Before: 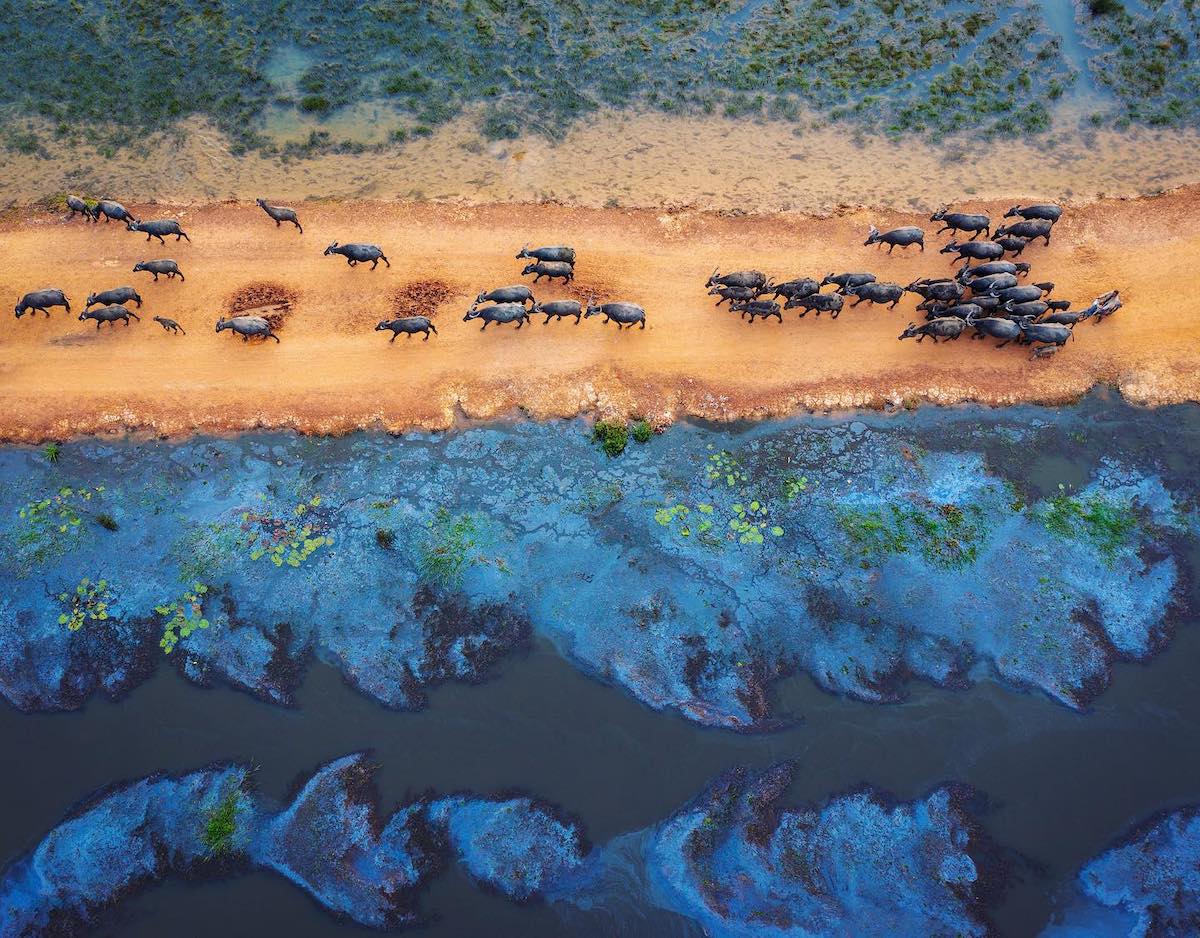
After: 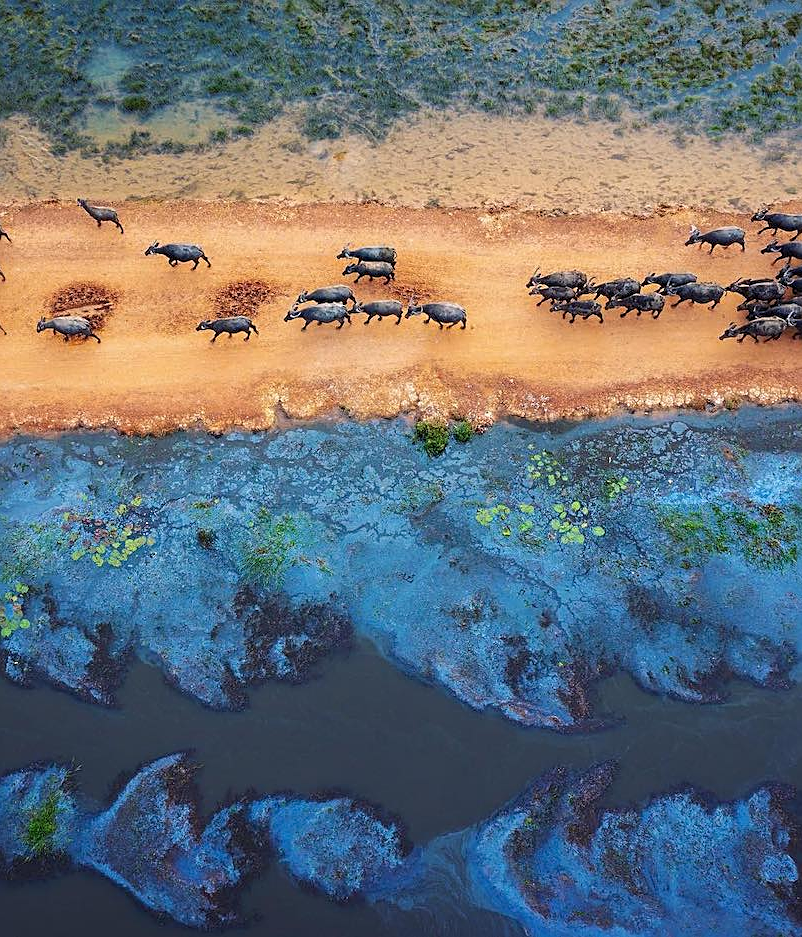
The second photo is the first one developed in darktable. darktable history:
crop and rotate: left 14.951%, right 18.151%
tone equalizer: edges refinement/feathering 500, mask exposure compensation -1.57 EV, preserve details no
sharpen: on, module defaults
